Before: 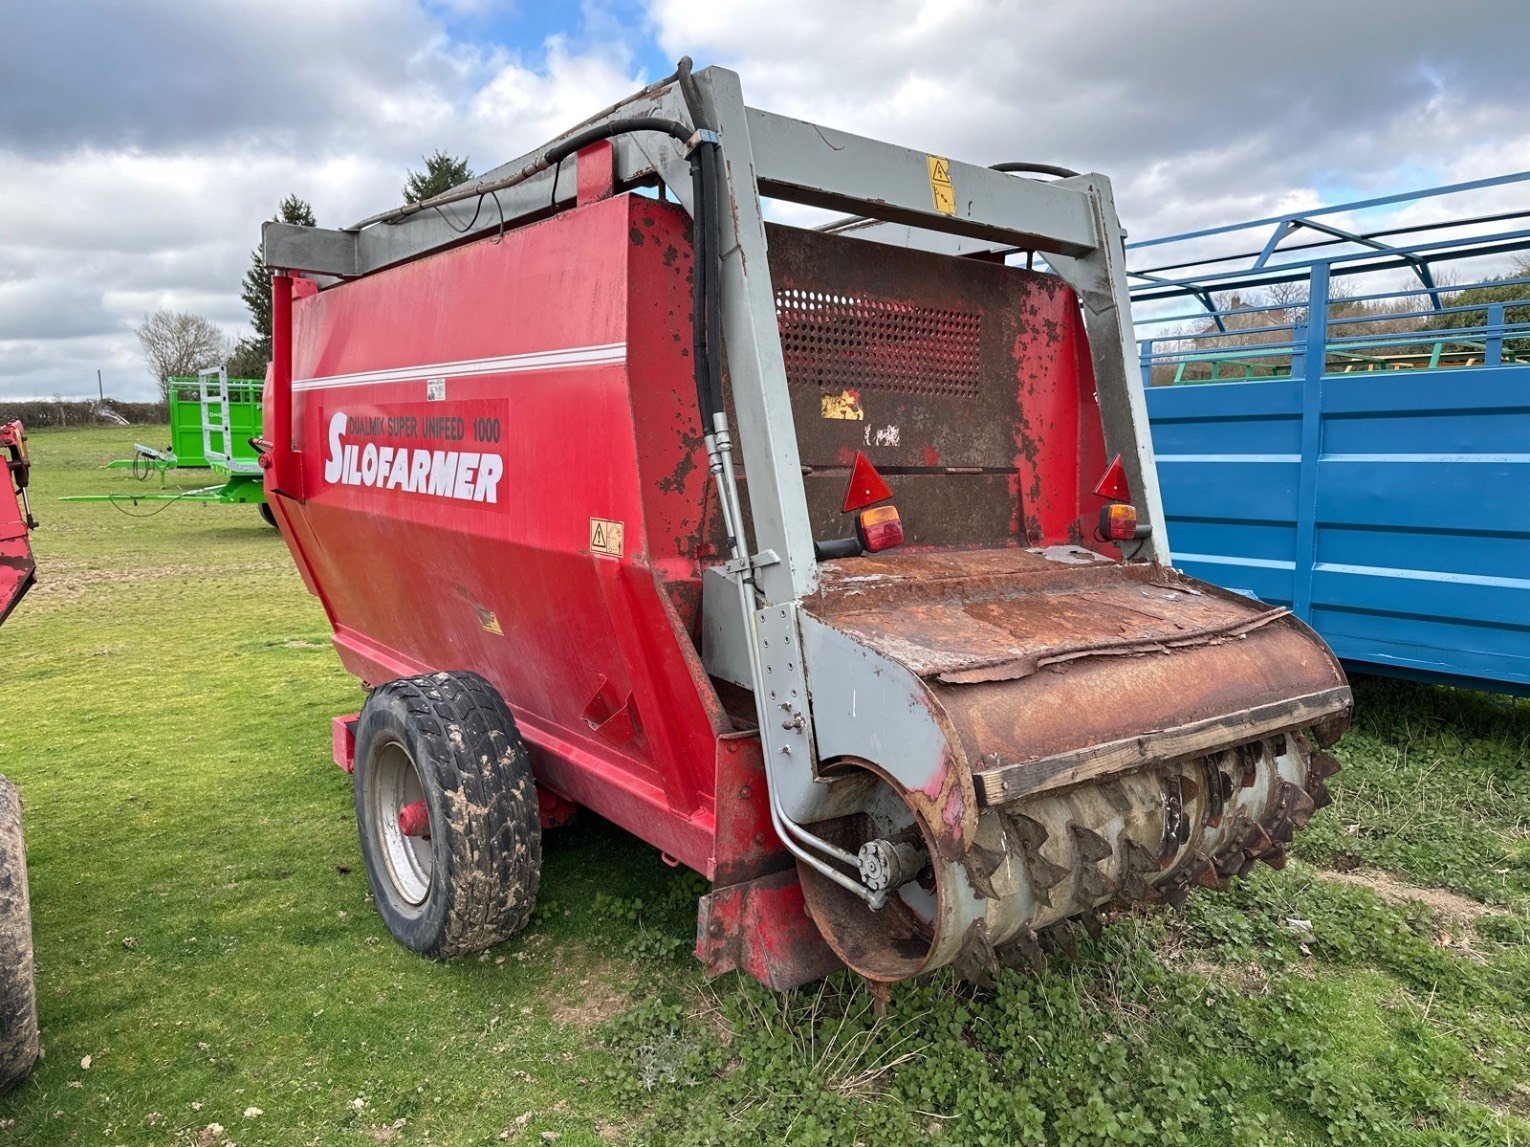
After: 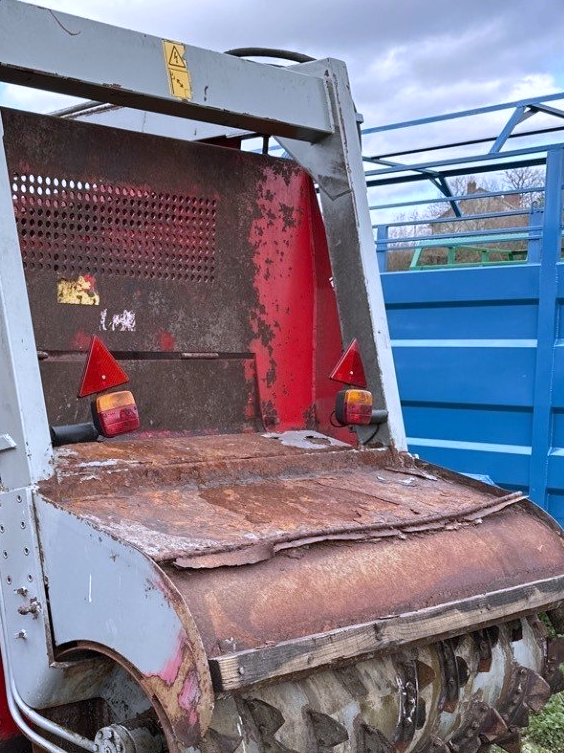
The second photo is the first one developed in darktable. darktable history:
white balance: red 0.967, blue 1.119, emerald 0.756
crop and rotate: left 49.936%, top 10.094%, right 13.136%, bottom 24.256%
